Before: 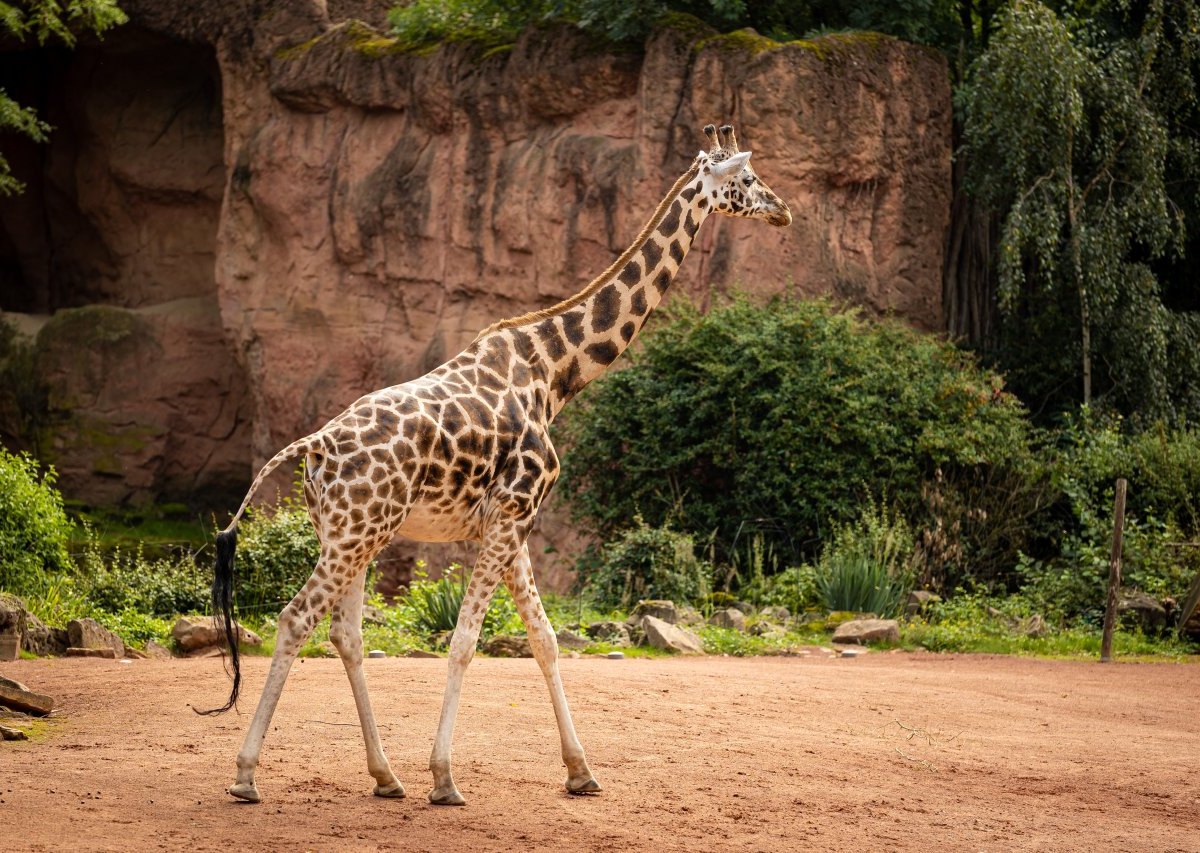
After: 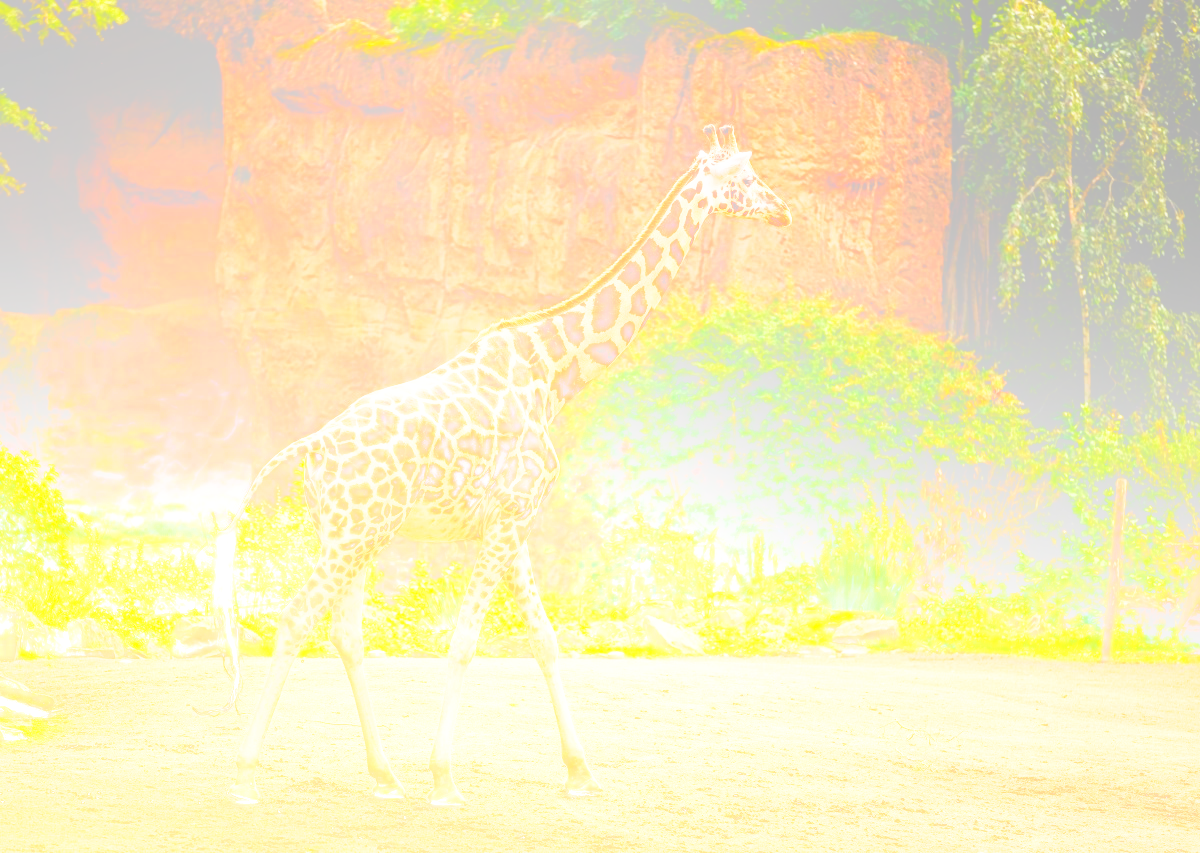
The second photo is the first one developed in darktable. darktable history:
base curve: curves: ch0 [(0, 0) (0.007, 0.004) (0.027, 0.03) (0.046, 0.07) (0.207, 0.54) (0.442, 0.872) (0.673, 0.972) (1, 1)], preserve colors none
bloom: size 85%, threshold 5%, strength 85%
